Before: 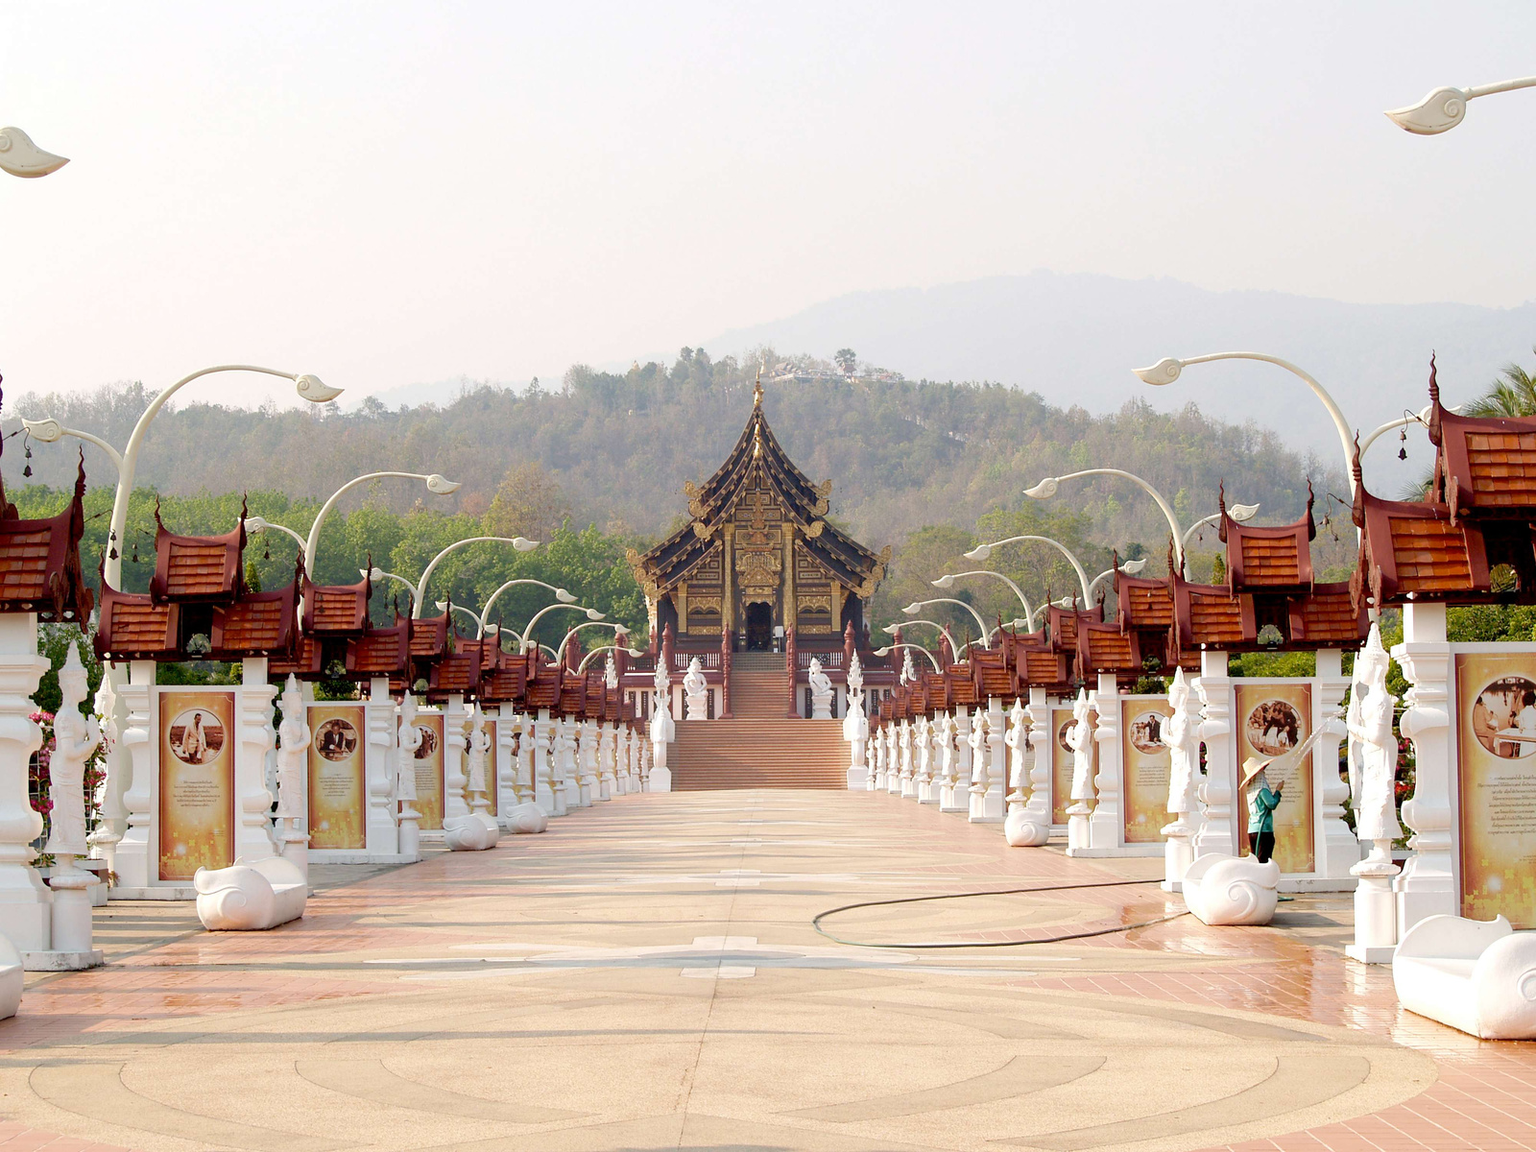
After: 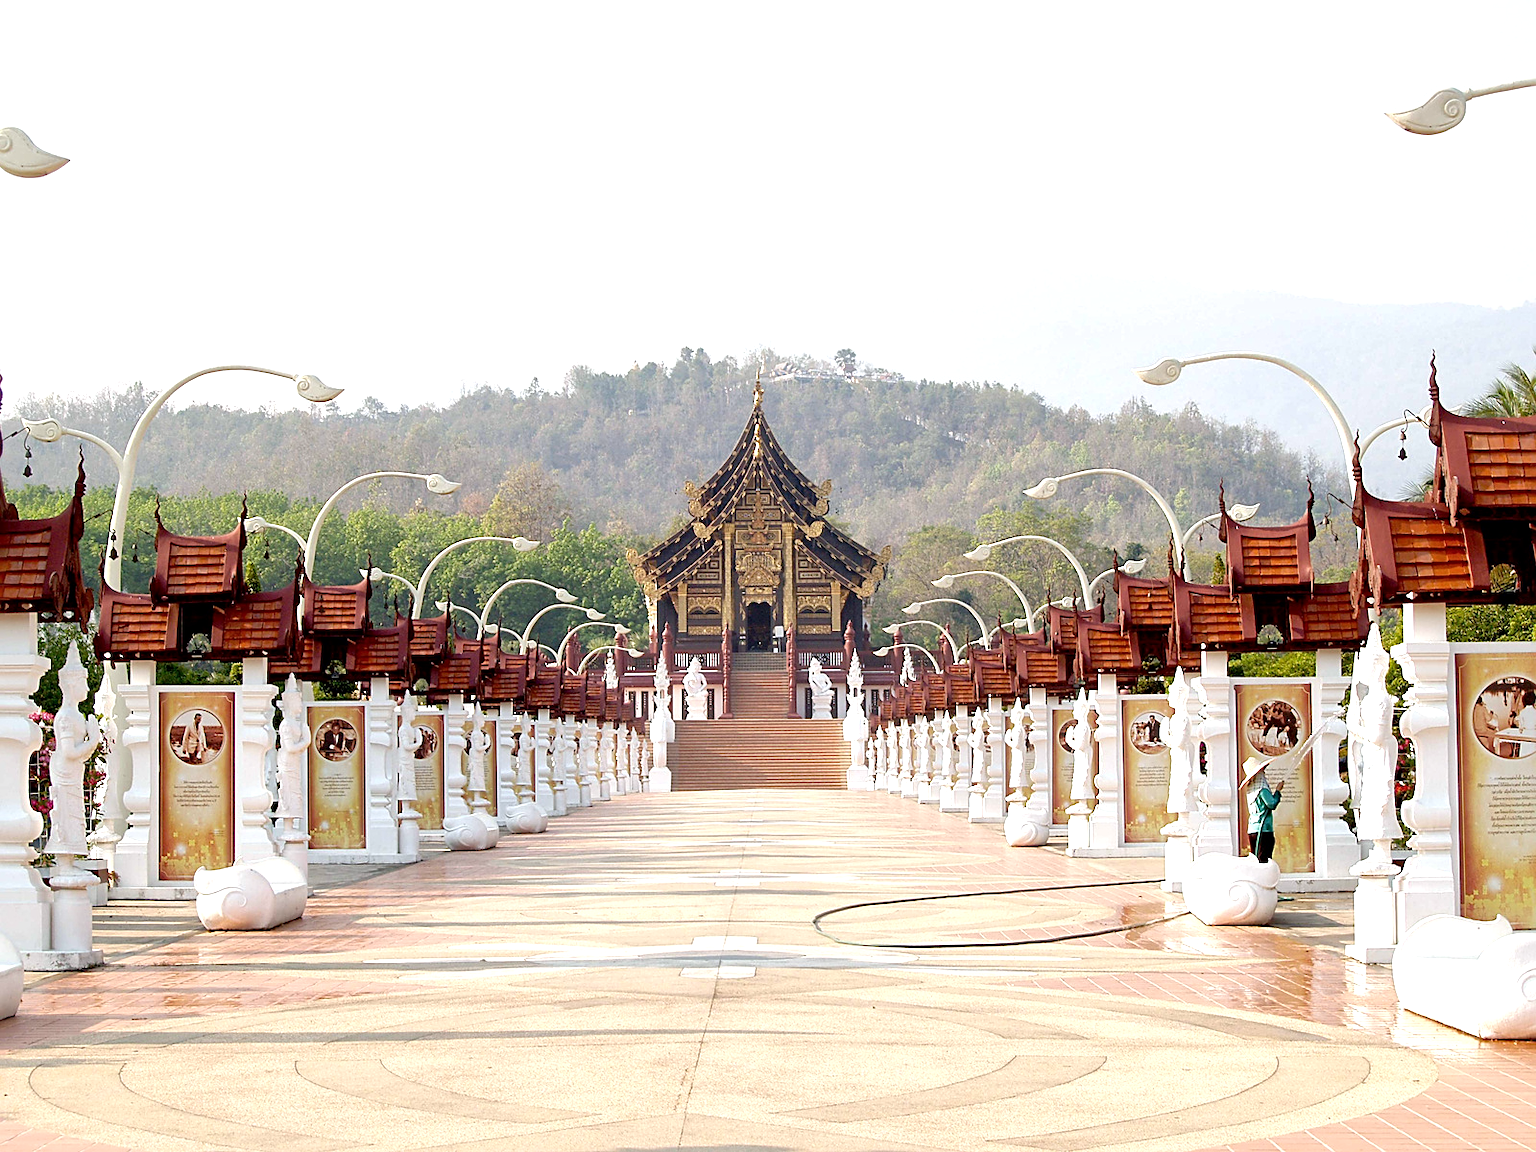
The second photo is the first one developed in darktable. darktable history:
local contrast: mode bilateral grid, contrast 20, coarseness 50, detail 148%, midtone range 0.2
sharpen: on, module defaults
exposure: black level correction 0, exposure 0.4 EV, compensate exposure bias true, compensate highlight preservation false
white balance: red 0.982, blue 1.018
